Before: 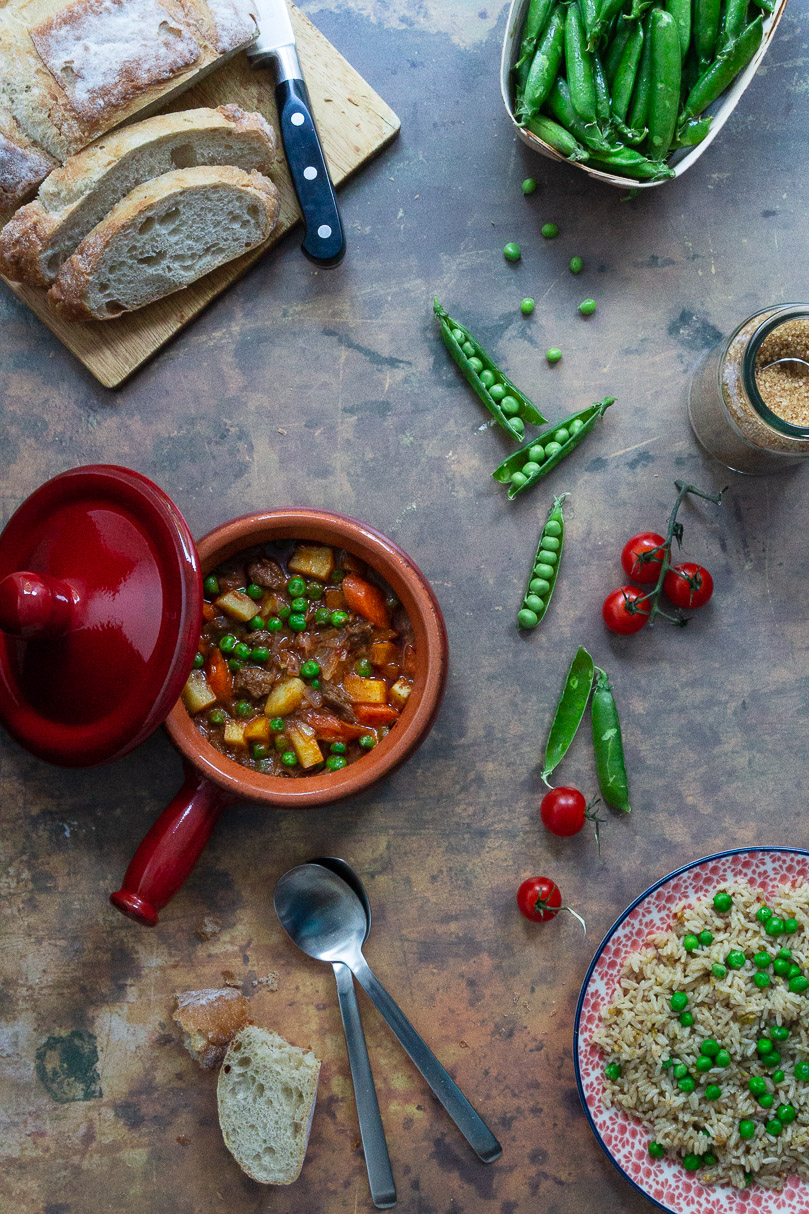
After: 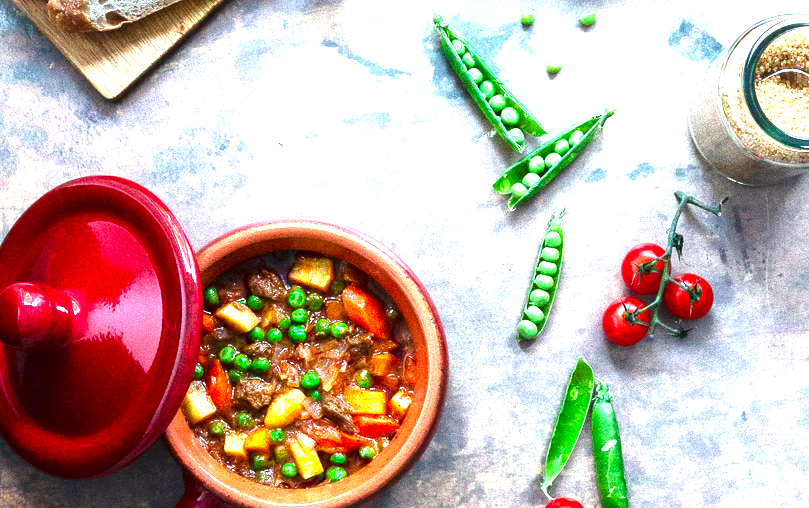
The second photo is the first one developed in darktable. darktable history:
crop and rotate: top 23.84%, bottom 34.294%
contrast brightness saturation: contrast 0.07, brightness -0.14, saturation 0.11
exposure: black level correction 0, exposure 2.327 EV, compensate exposure bias true, compensate highlight preservation false
